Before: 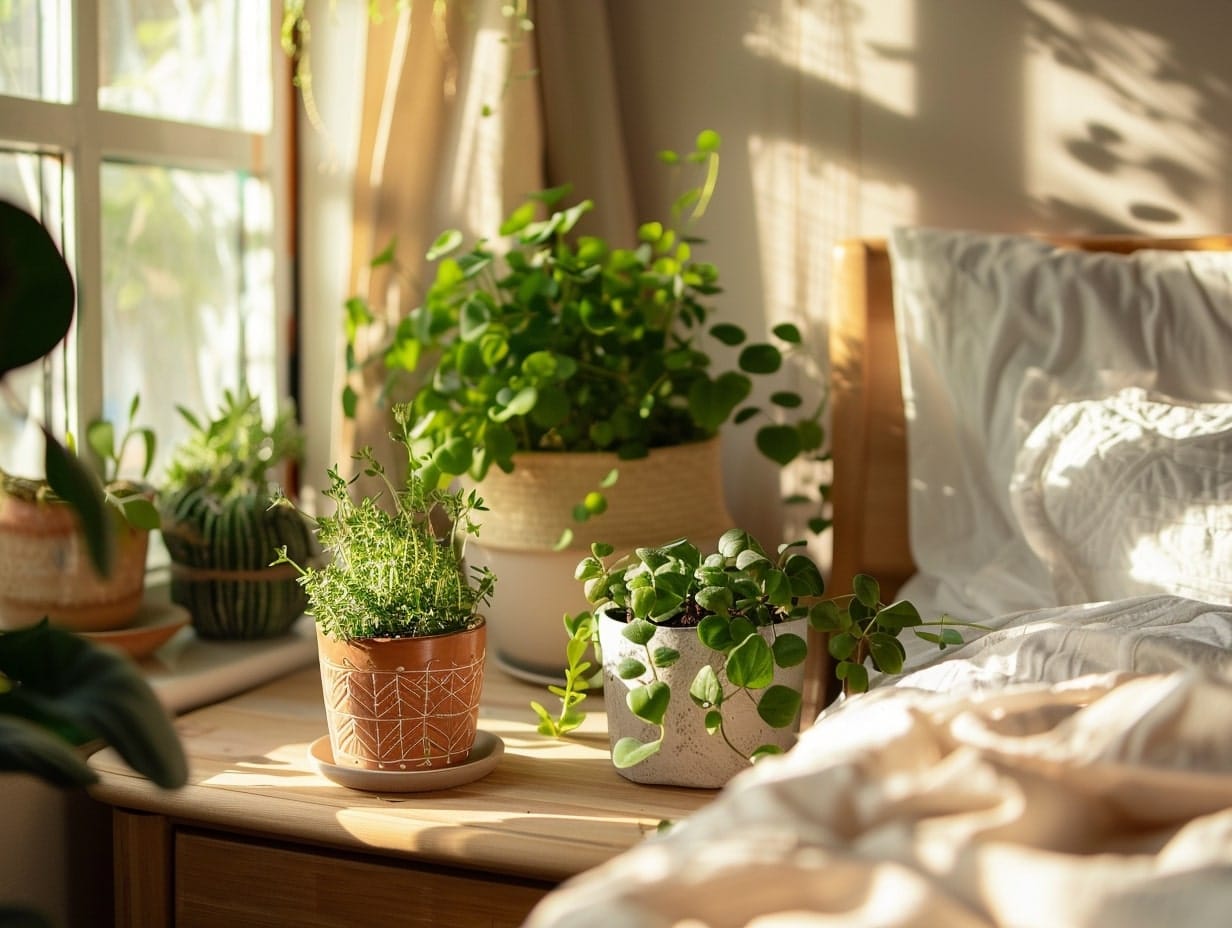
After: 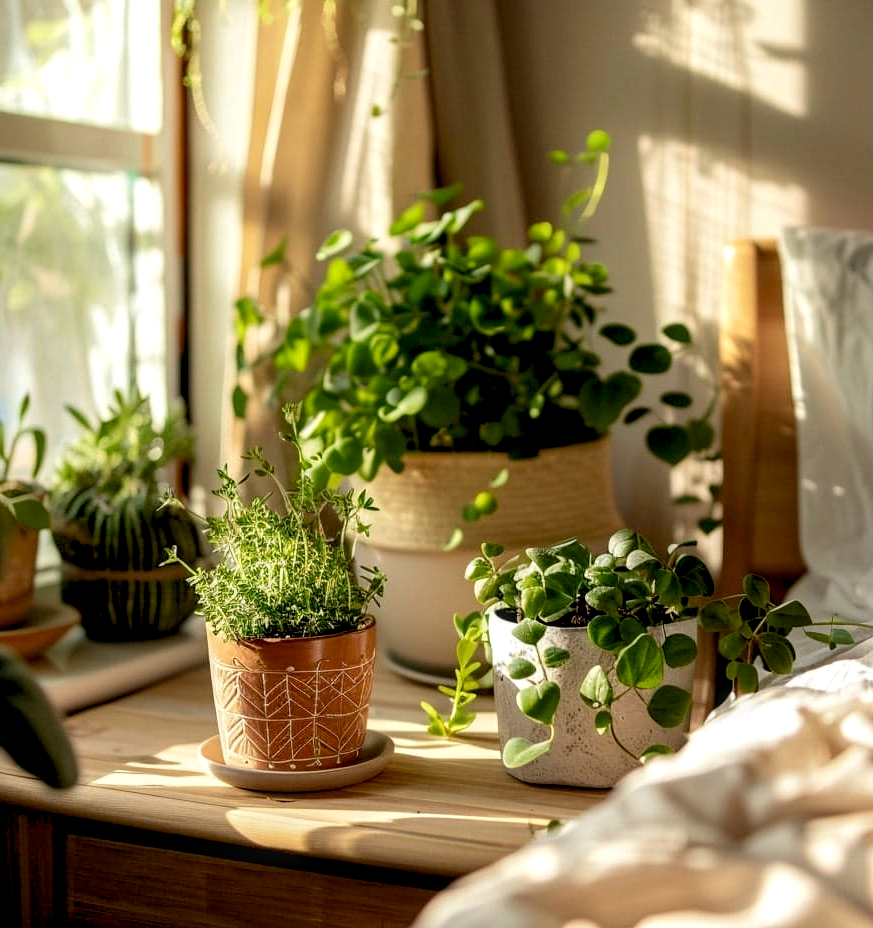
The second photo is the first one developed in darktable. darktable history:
exposure: black level correction 0.01, exposure 0.01 EV, compensate highlight preservation false
levels: levels [0.026, 0.507, 0.987]
crop and rotate: left 8.997%, right 20.133%
local contrast: detail 130%
